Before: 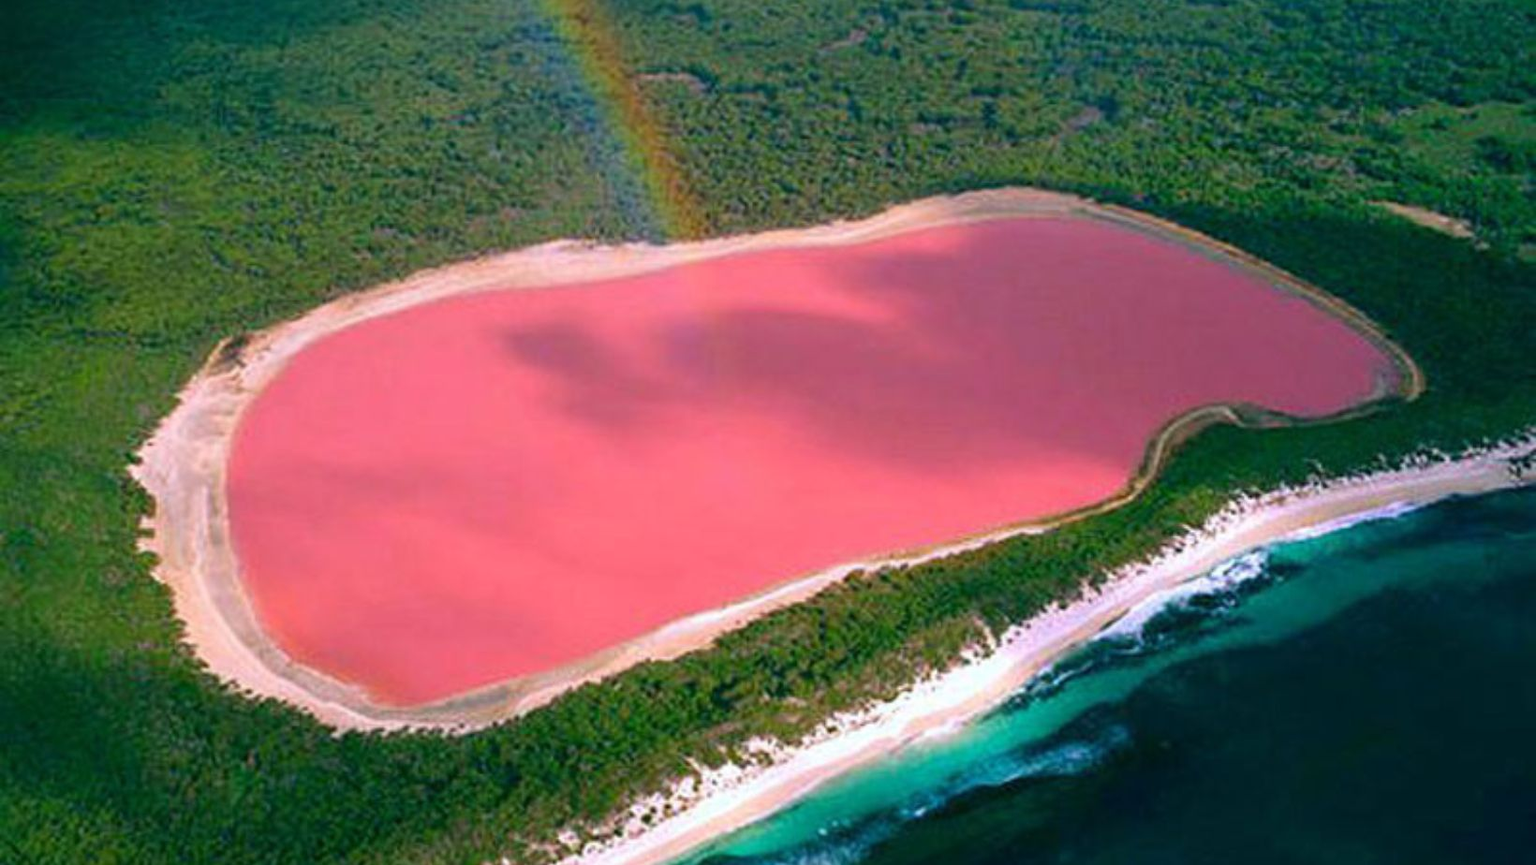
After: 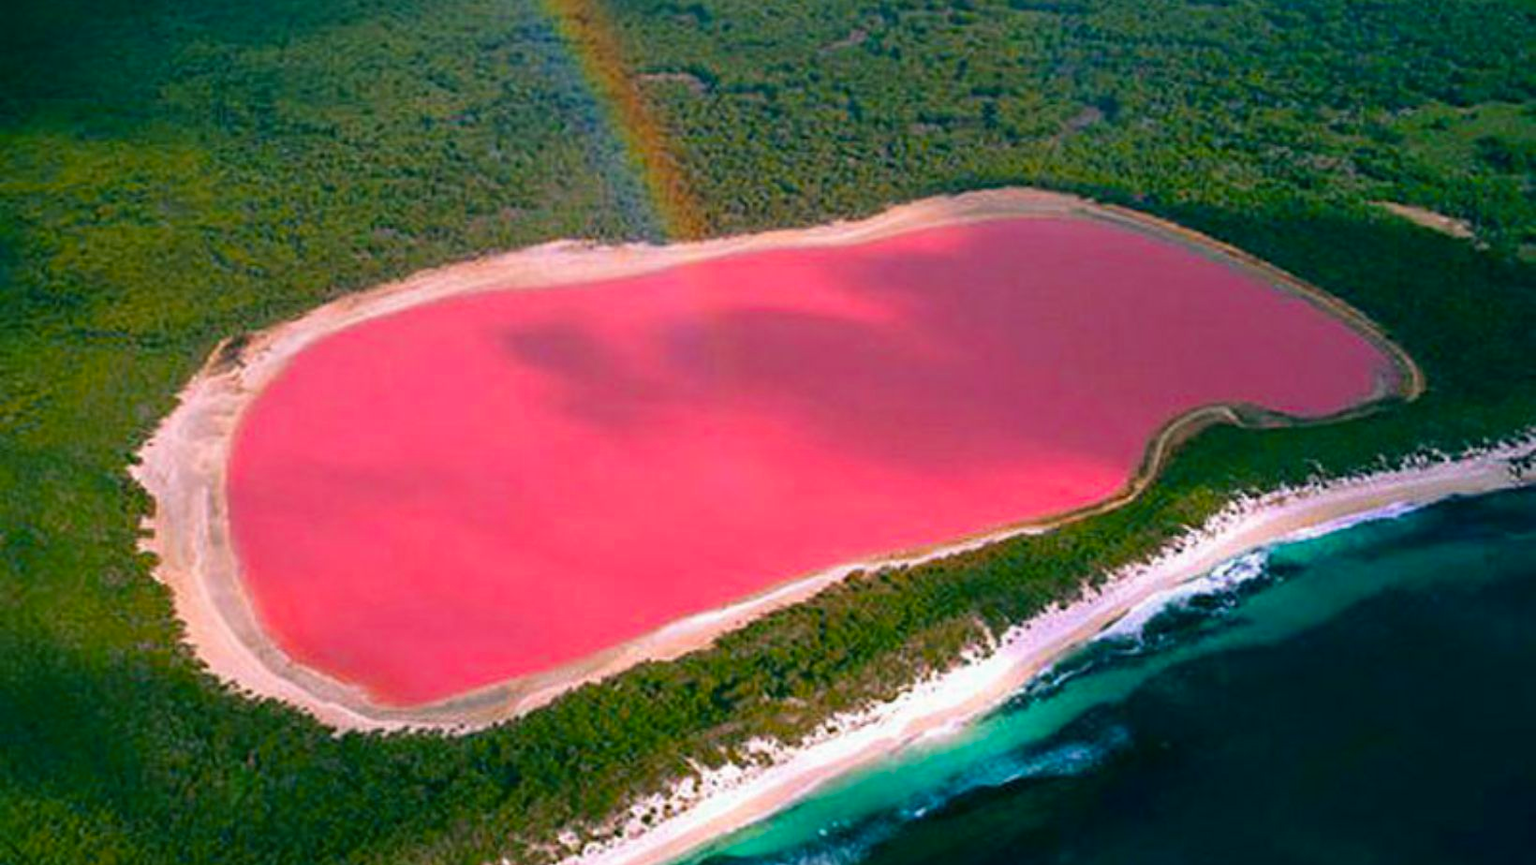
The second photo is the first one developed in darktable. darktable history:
color correction: highlights a* 1.32, highlights b* 1.65
color balance: mode lift, gamma, gain (sRGB), lift [0.98, 1, 1, 1]
vibrance: vibrance 75%
local contrast: highlights 100%, shadows 100%, detail 96%, midtone range 0.2
color zones: curves: ch1 [(0, 0.504) (0.143, 0.521) (0.286, 0.496) (0.429, 0.5) (0.571, 0.5) (0.714, 0.5) (0.857, 0.5) (1, 0.504)]; ch2 [(0, 0.5) (0.143, 0.481) (0.286, 0.422) (0.429, 0.477) (0.571, 0.499) (0.714, 0.5) (0.857, 0.5) (1, 0.5)]
